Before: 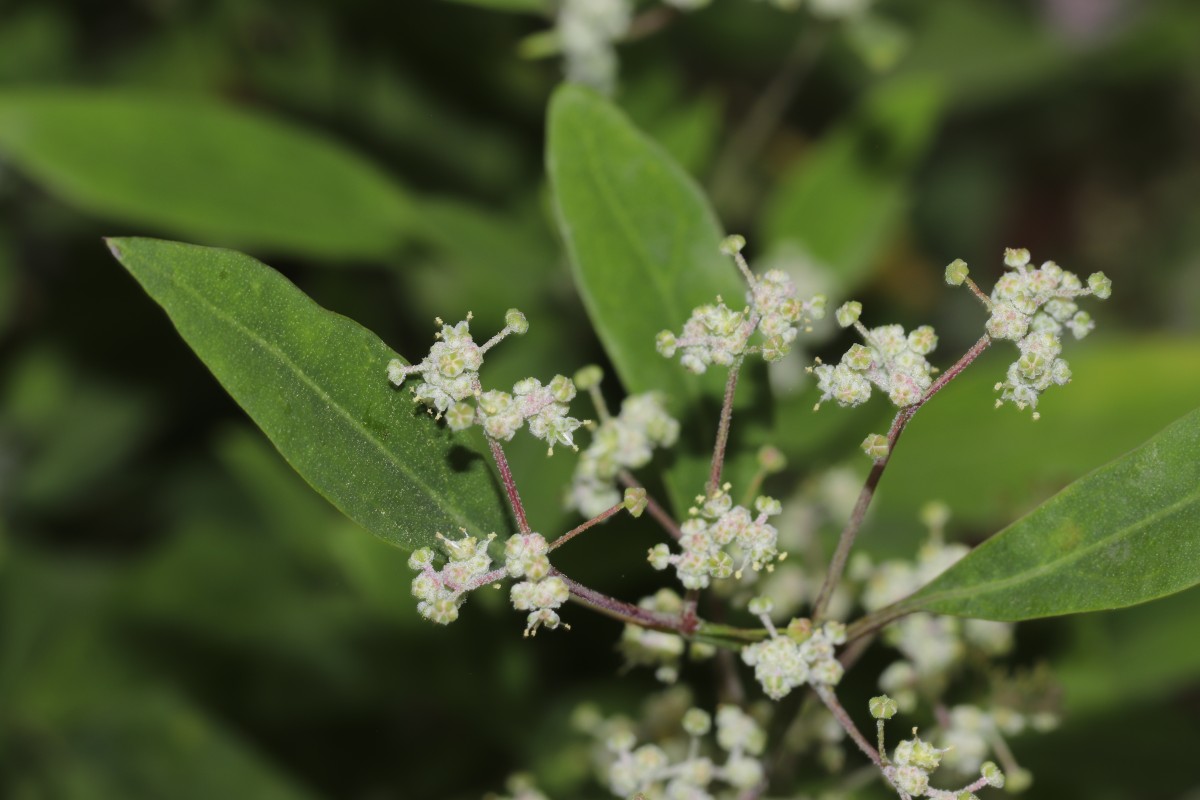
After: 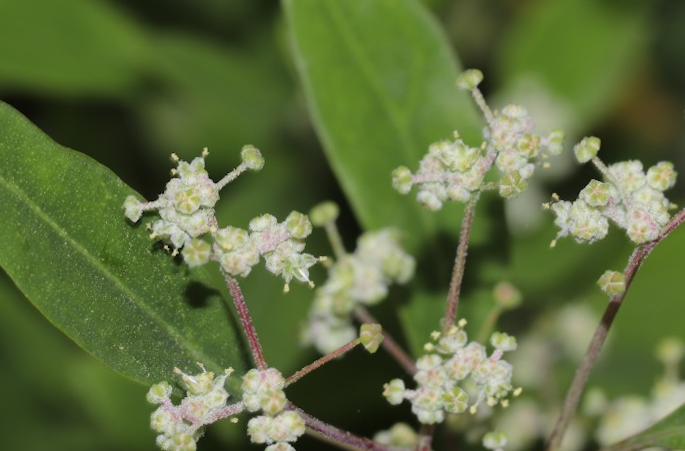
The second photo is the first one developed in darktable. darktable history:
rotate and perspective: lens shift (vertical) 0.048, lens shift (horizontal) -0.024, automatic cropping off
crop and rotate: left 22.13%, top 22.054%, right 22.026%, bottom 22.102%
